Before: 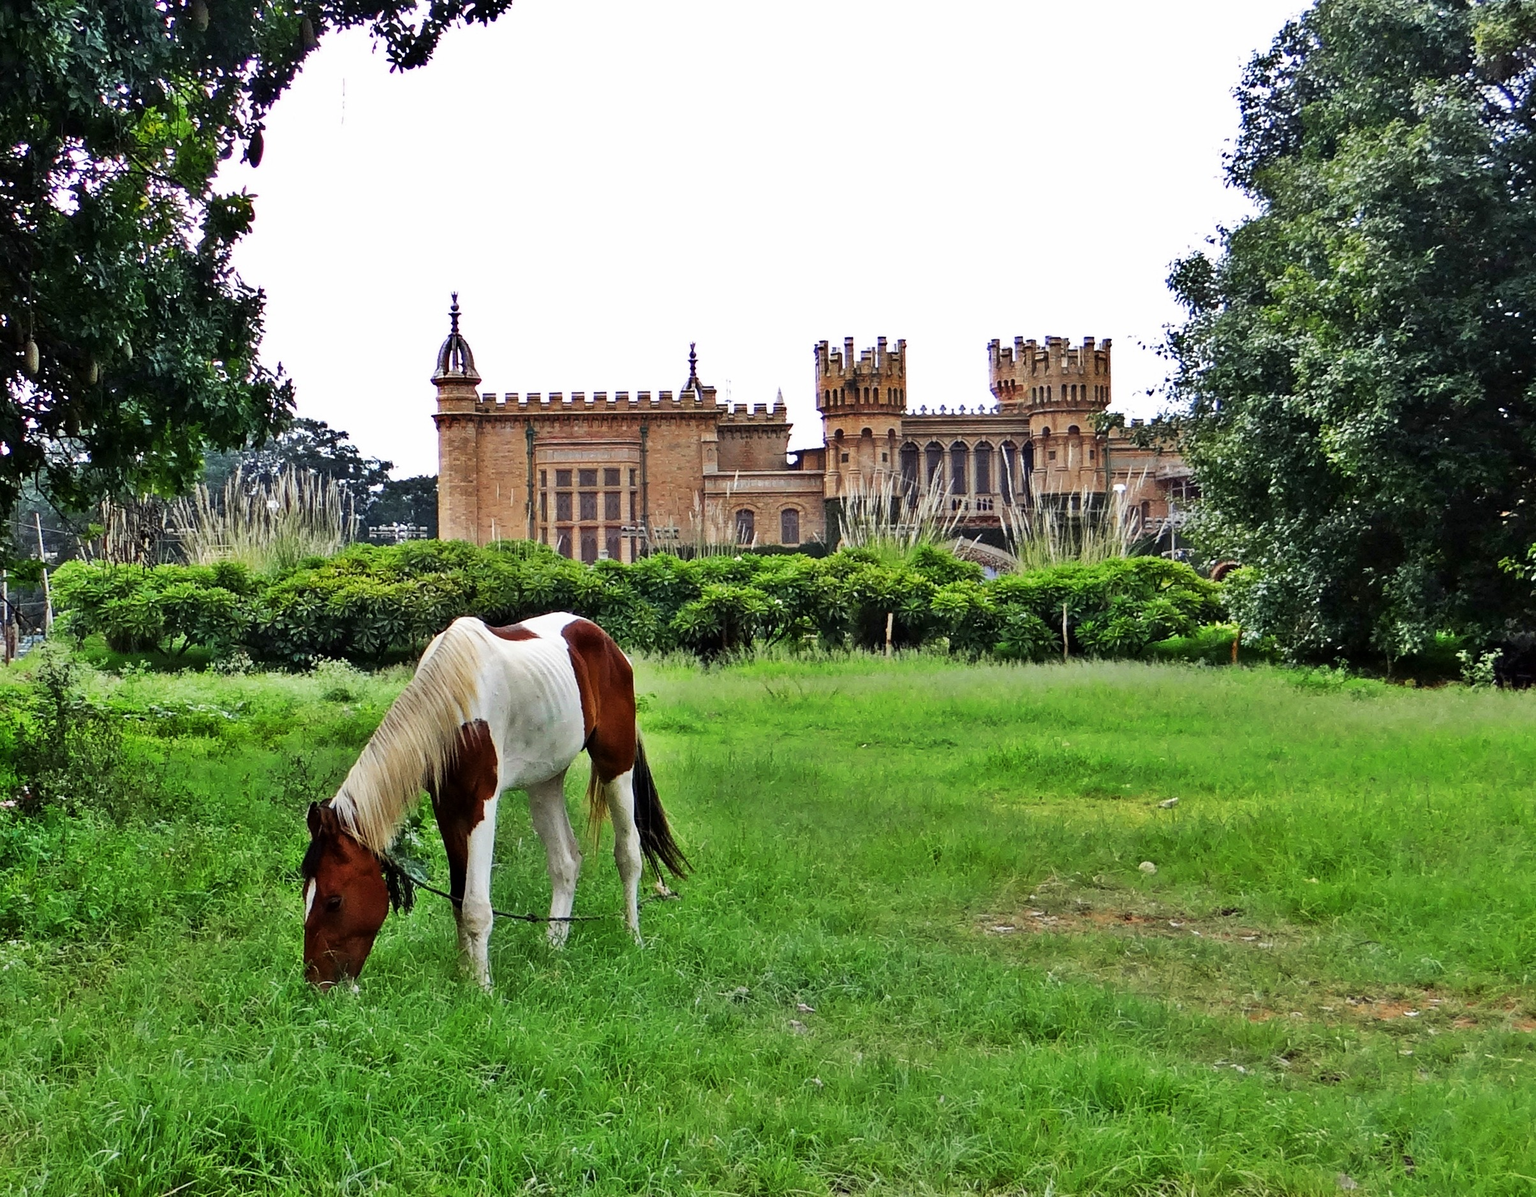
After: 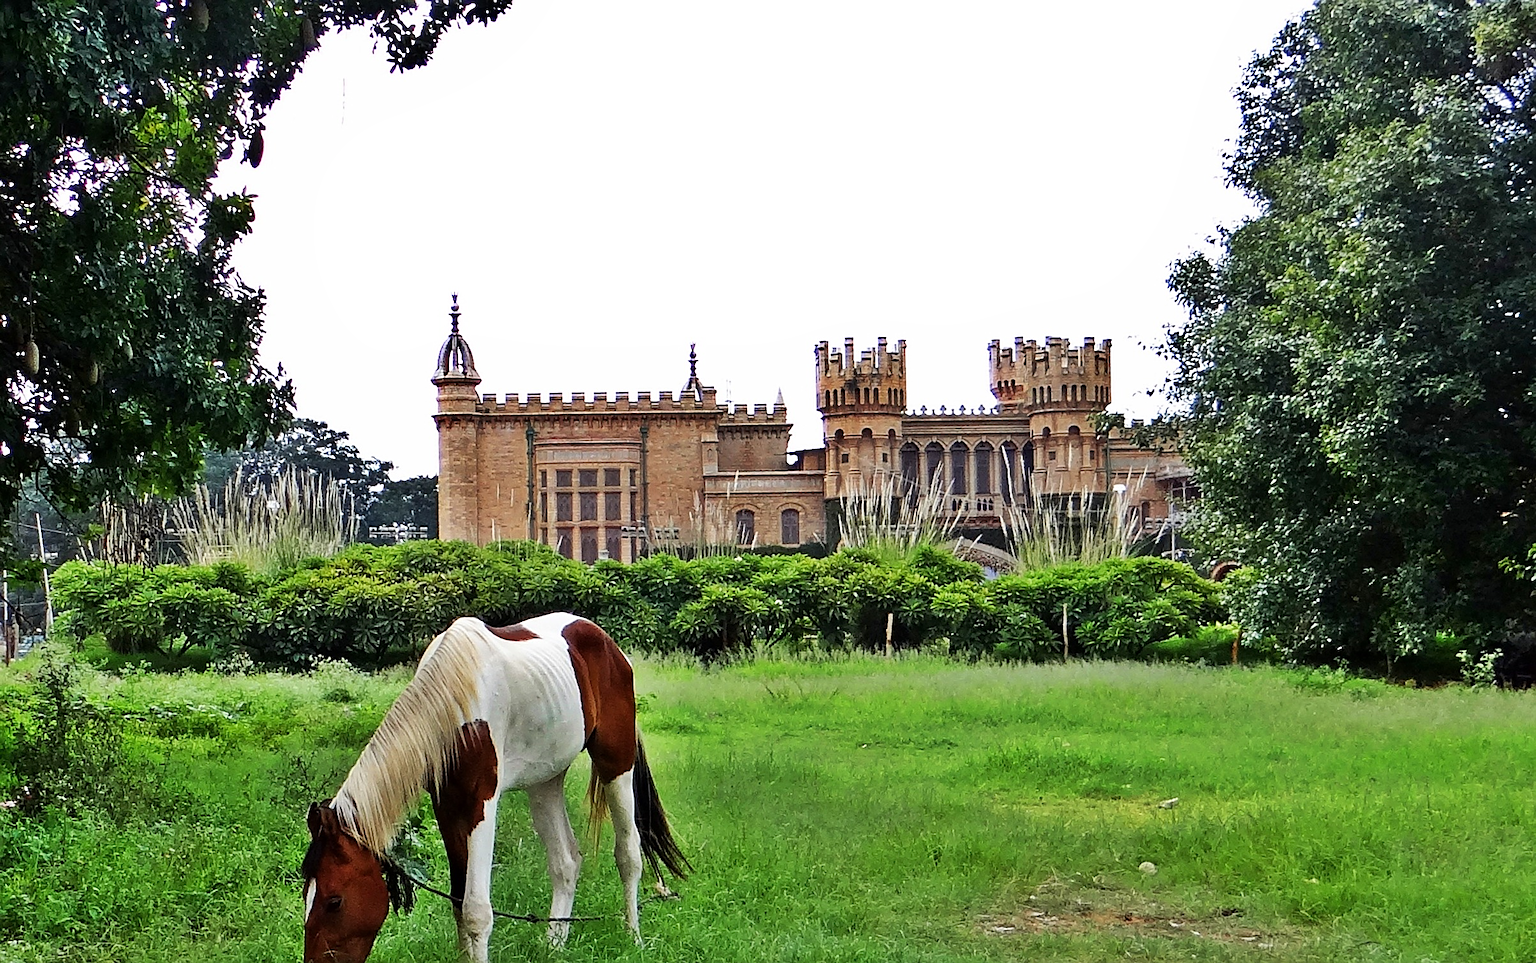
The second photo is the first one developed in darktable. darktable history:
crop: bottom 19.544%
sharpen: amount 0.491
shadows and highlights: shadows -26.1, highlights 48.97, soften with gaussian
